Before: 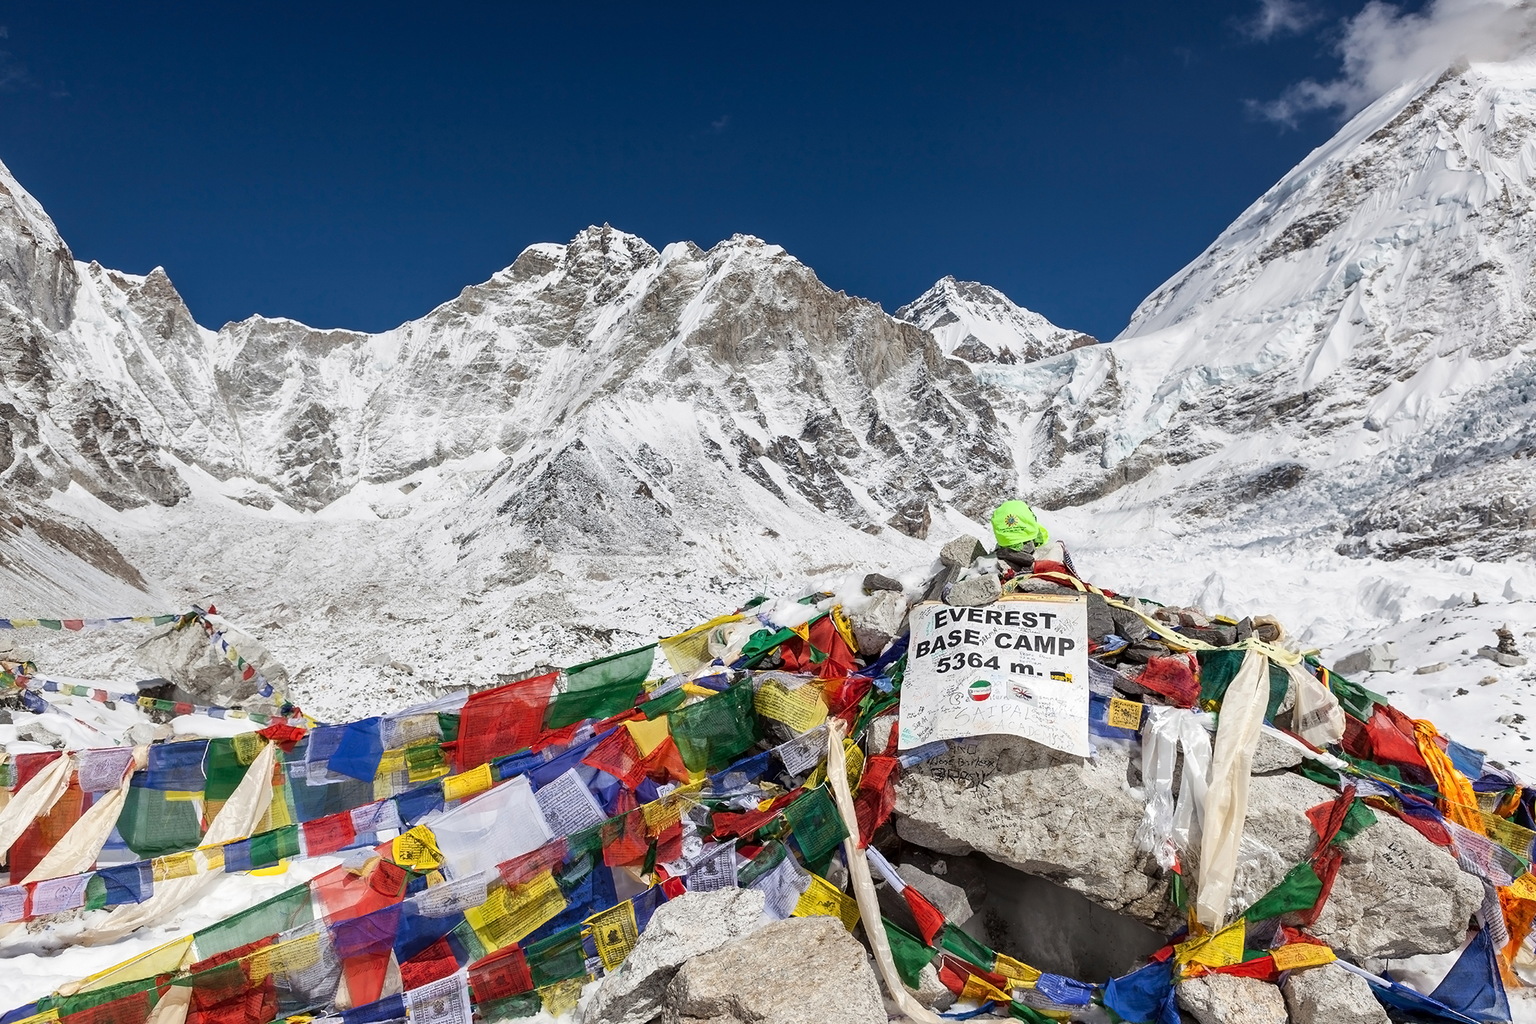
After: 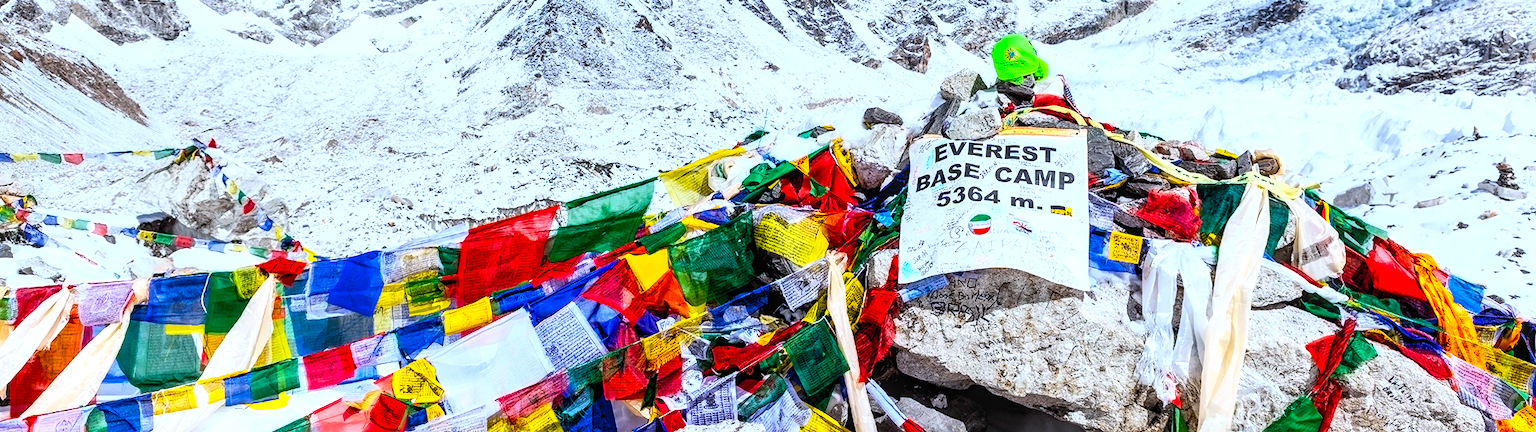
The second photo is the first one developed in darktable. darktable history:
crop: top 45.609%, bottom 12.153%
local contrast: detail 130%
color calibration: x 0.37, y 0.382, temperature 4303.98 K
contrast brightness saturation: contrast 0.237, brightness 0.24, saturation 0.388
color balance rgb: highlights gain › chroma 1.008%, highlights gain › hue 60.21°, global offset › luminance -0.882%, linear chroma grading › global chroma 15.348%, perceptual saturation grading › global saturation 19.749%, global vibrance 25.031%, contrast 20.497%
